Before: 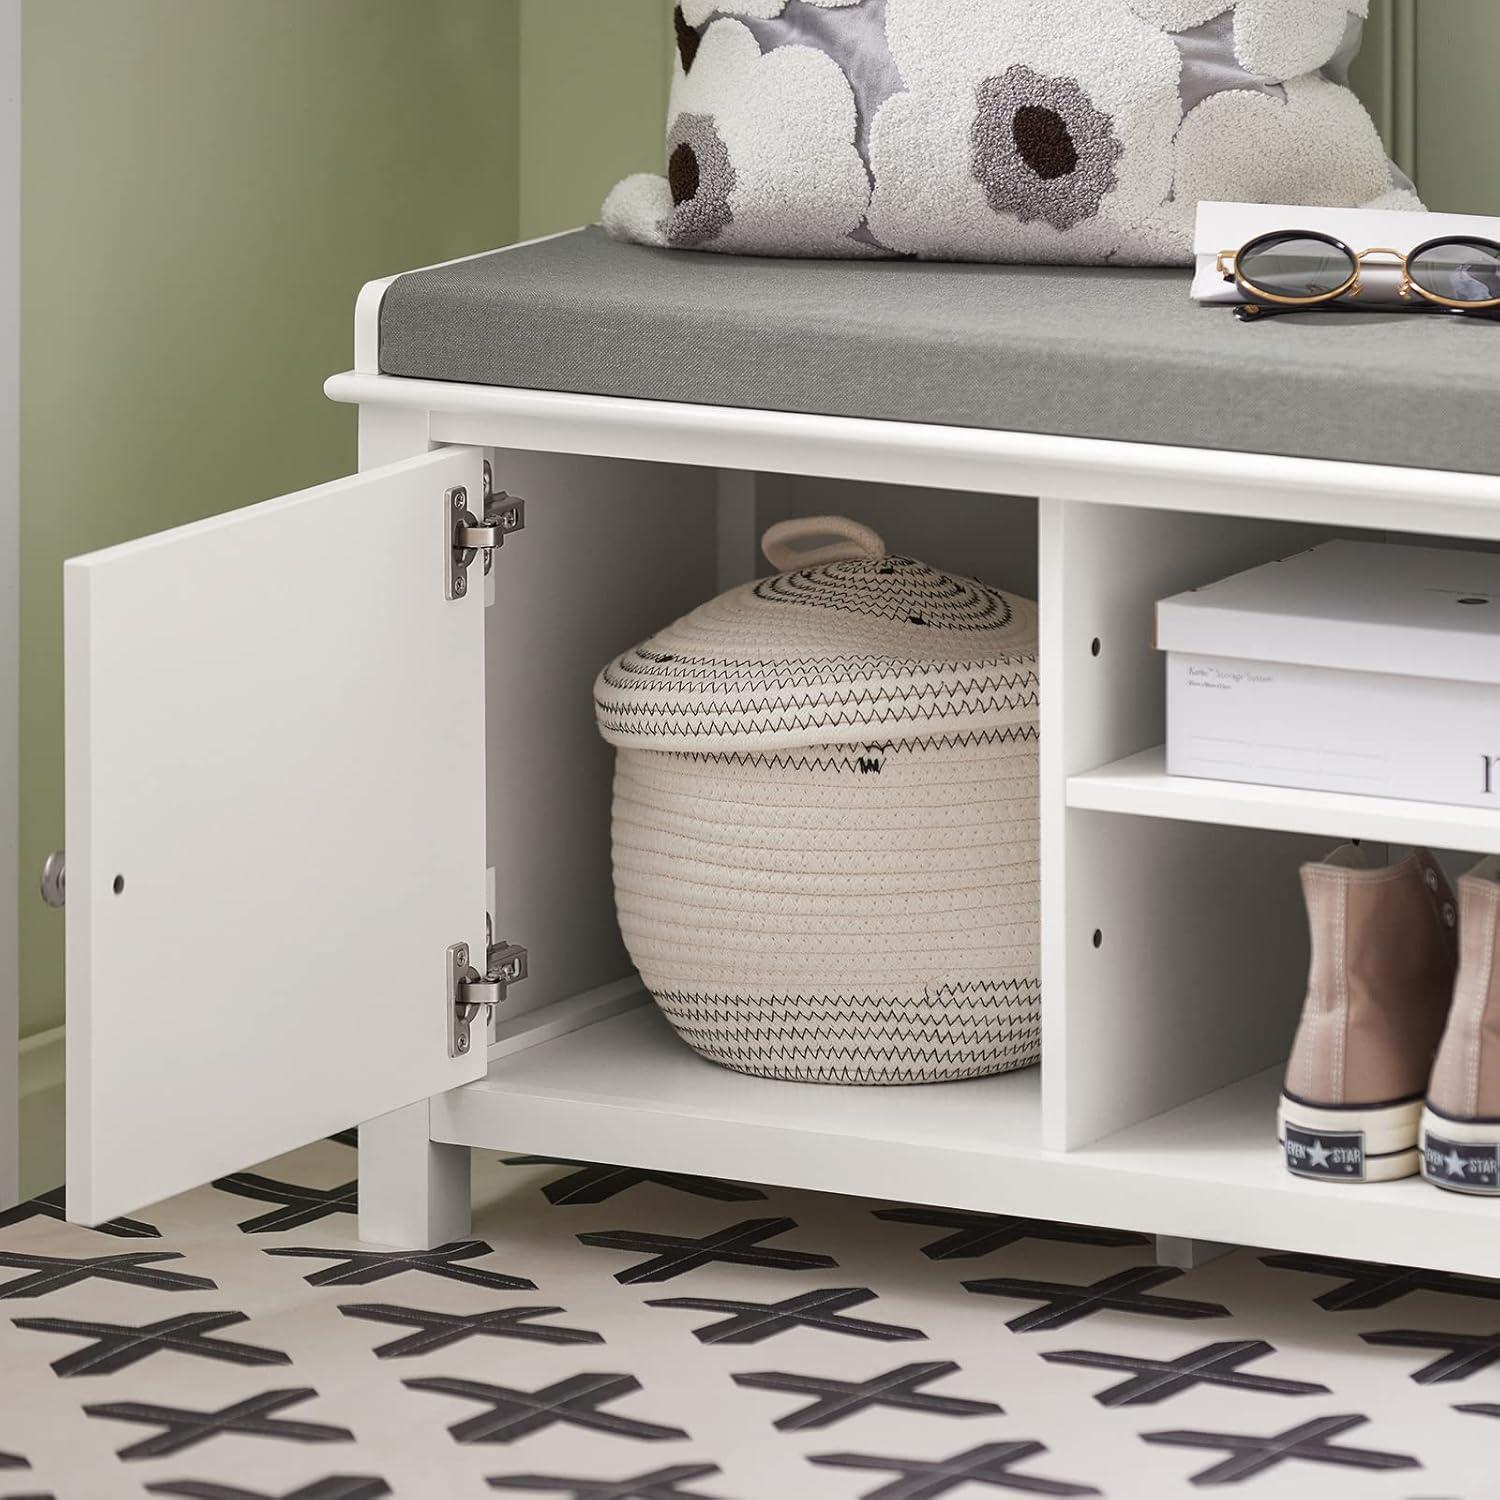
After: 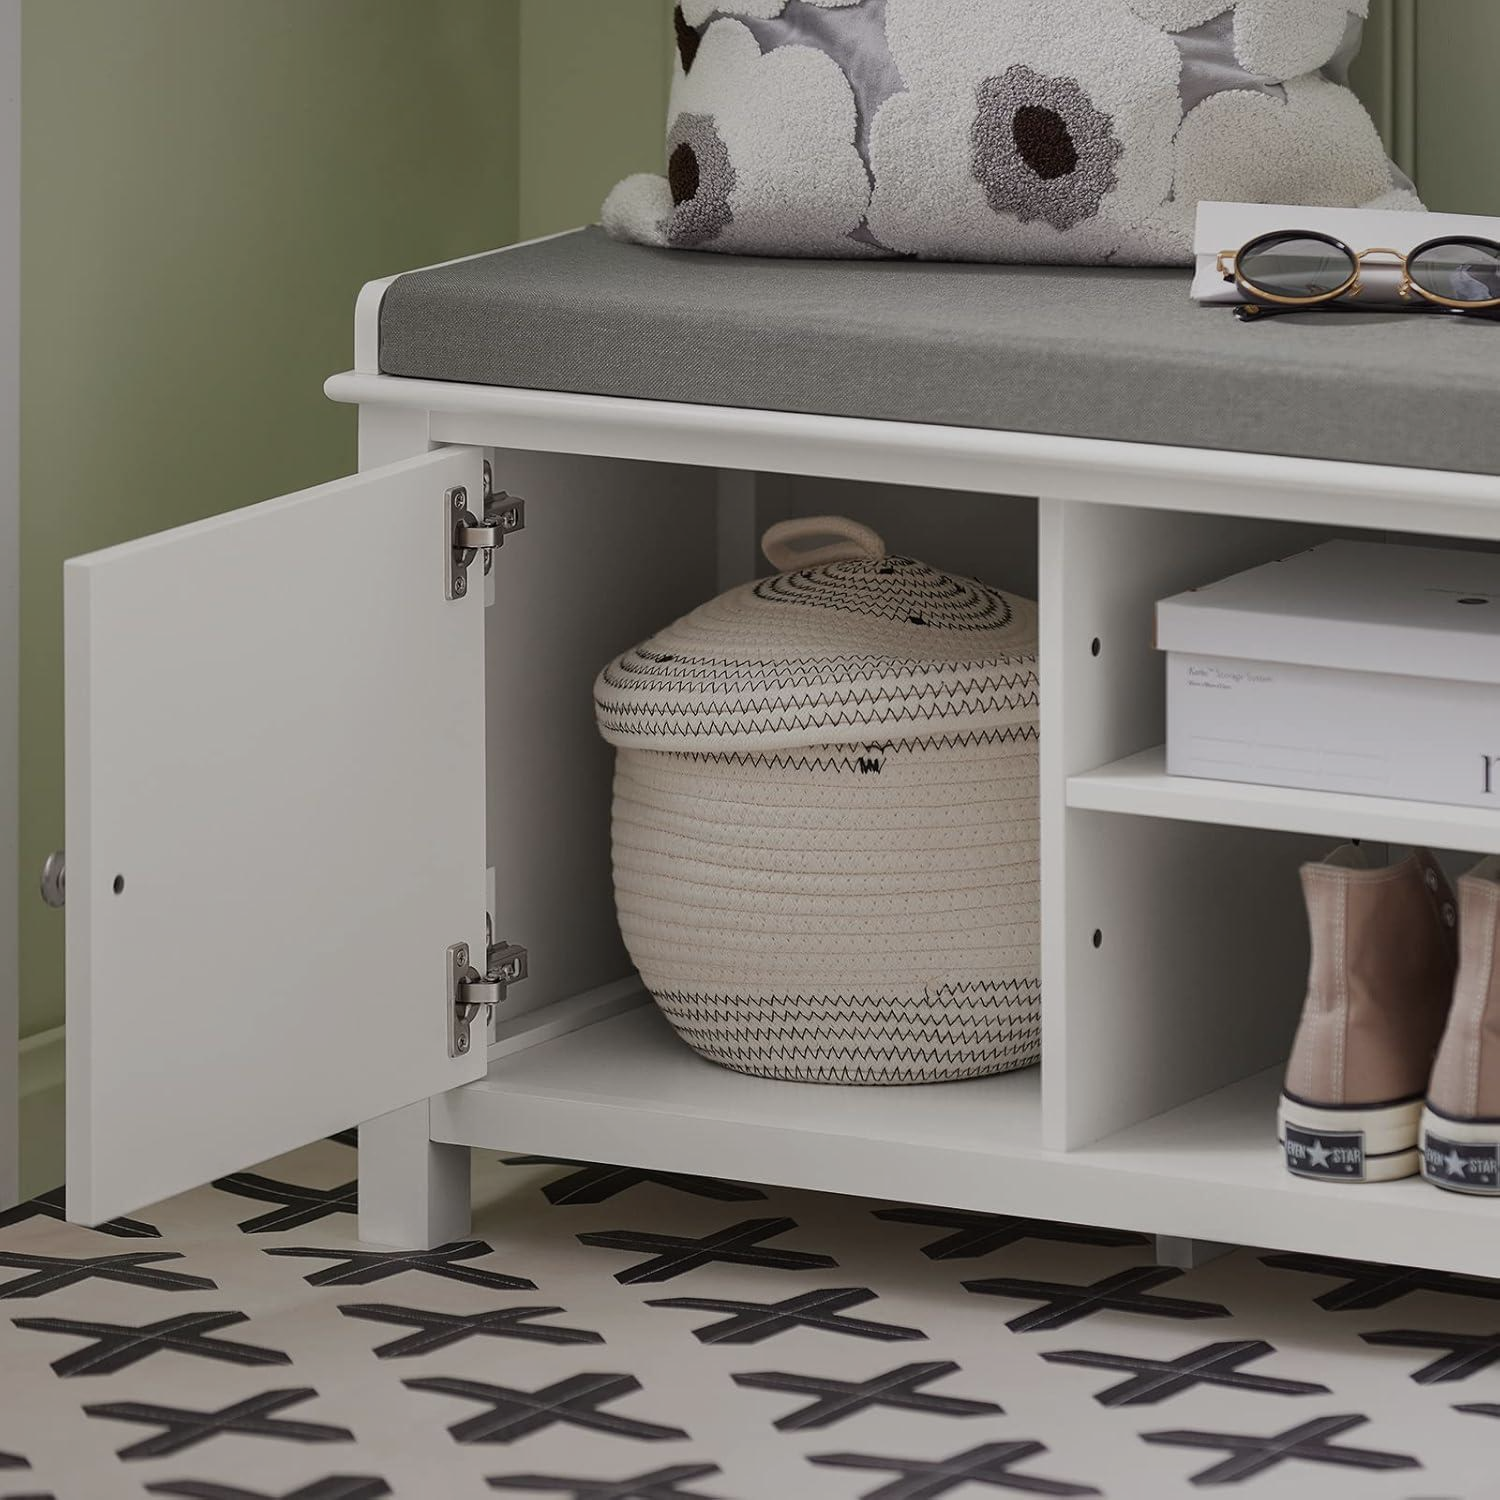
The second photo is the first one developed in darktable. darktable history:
exposure: black level correction 0, exposure -0.724 EV, compensate highlight preservation false
